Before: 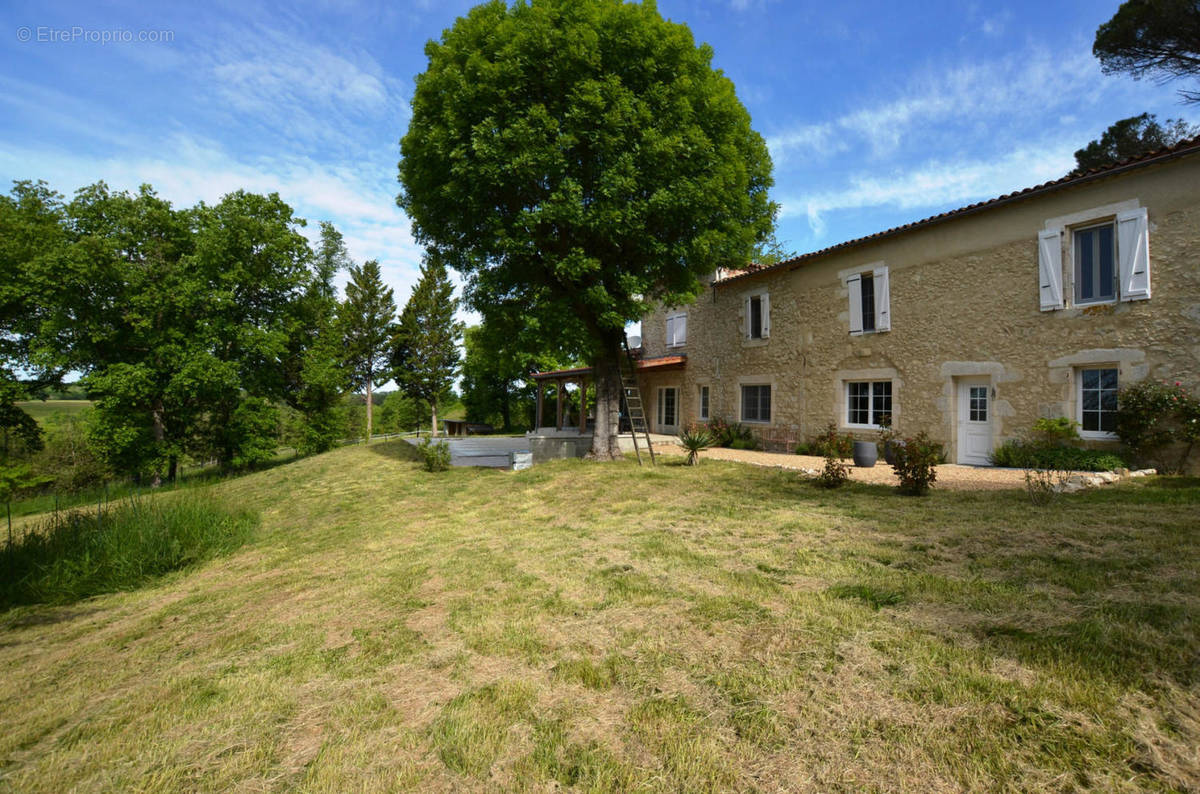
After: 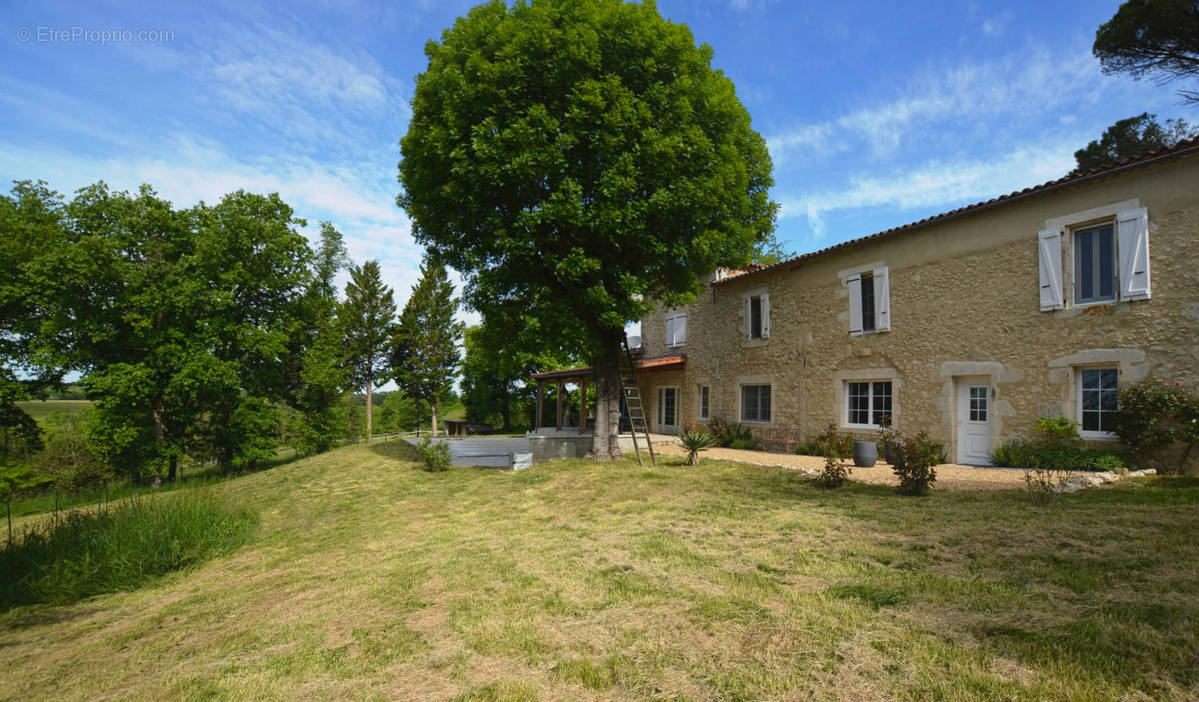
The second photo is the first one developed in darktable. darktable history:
crop and rotate: top 0%, bottom 11.49%
contrast equalizer: y [[0.439, 0.44, 0.442, 0.457, 0.493, 0.498], [0.5 ×6], [0.5 ×6], [0 ×6], [0 ×6]], mix 0.59
